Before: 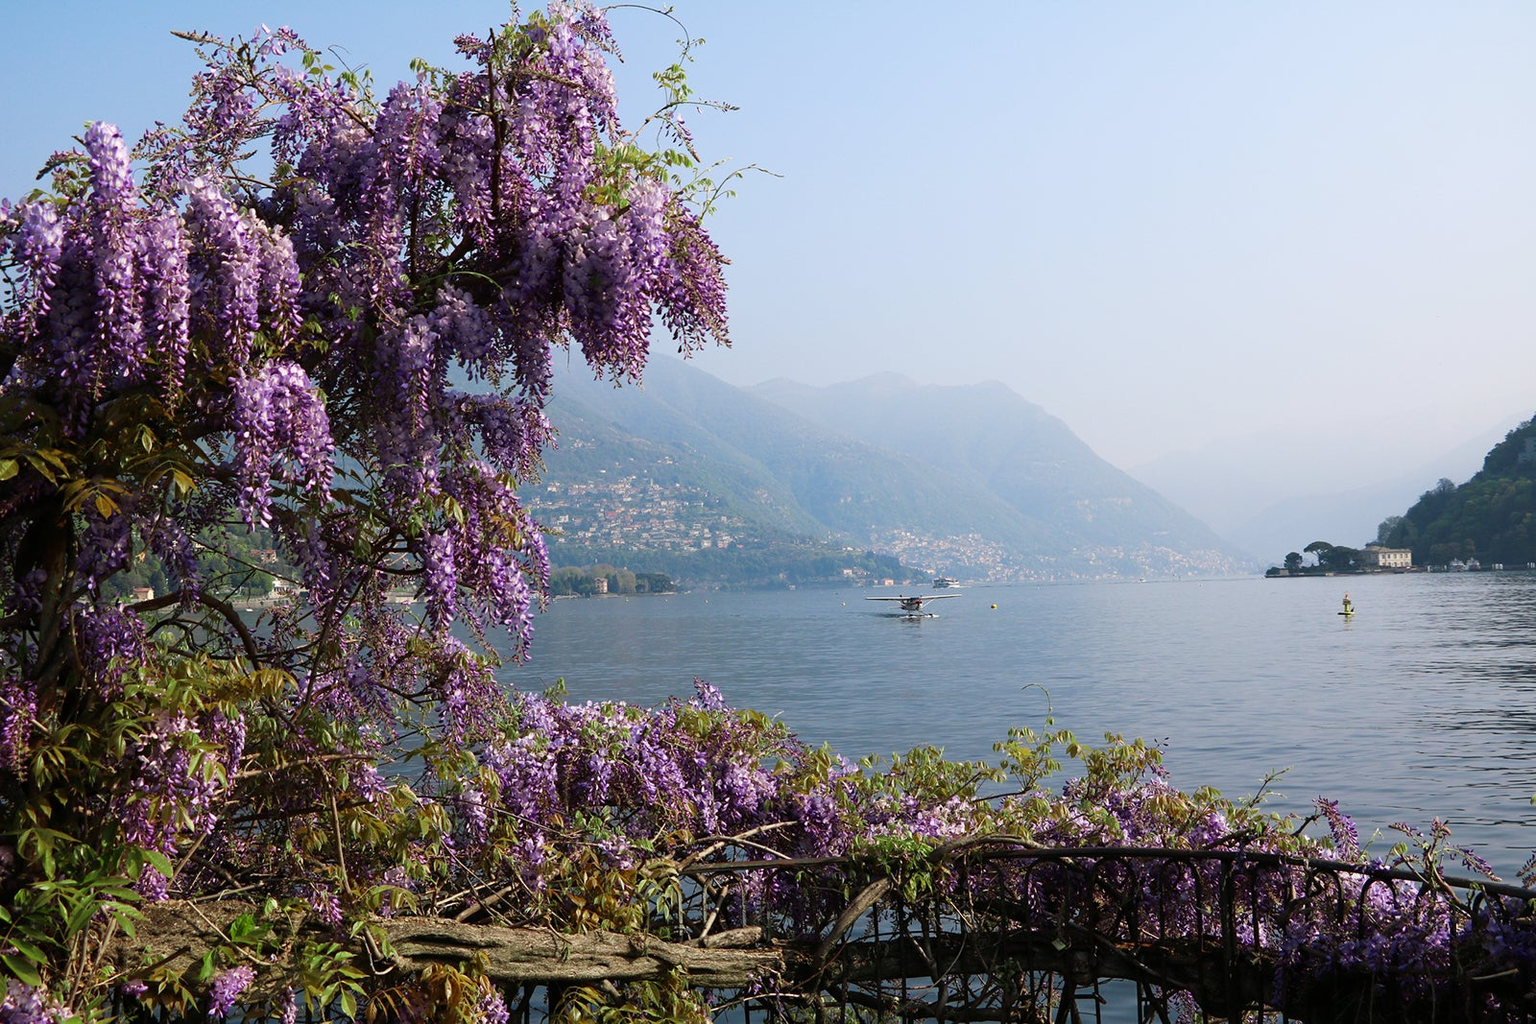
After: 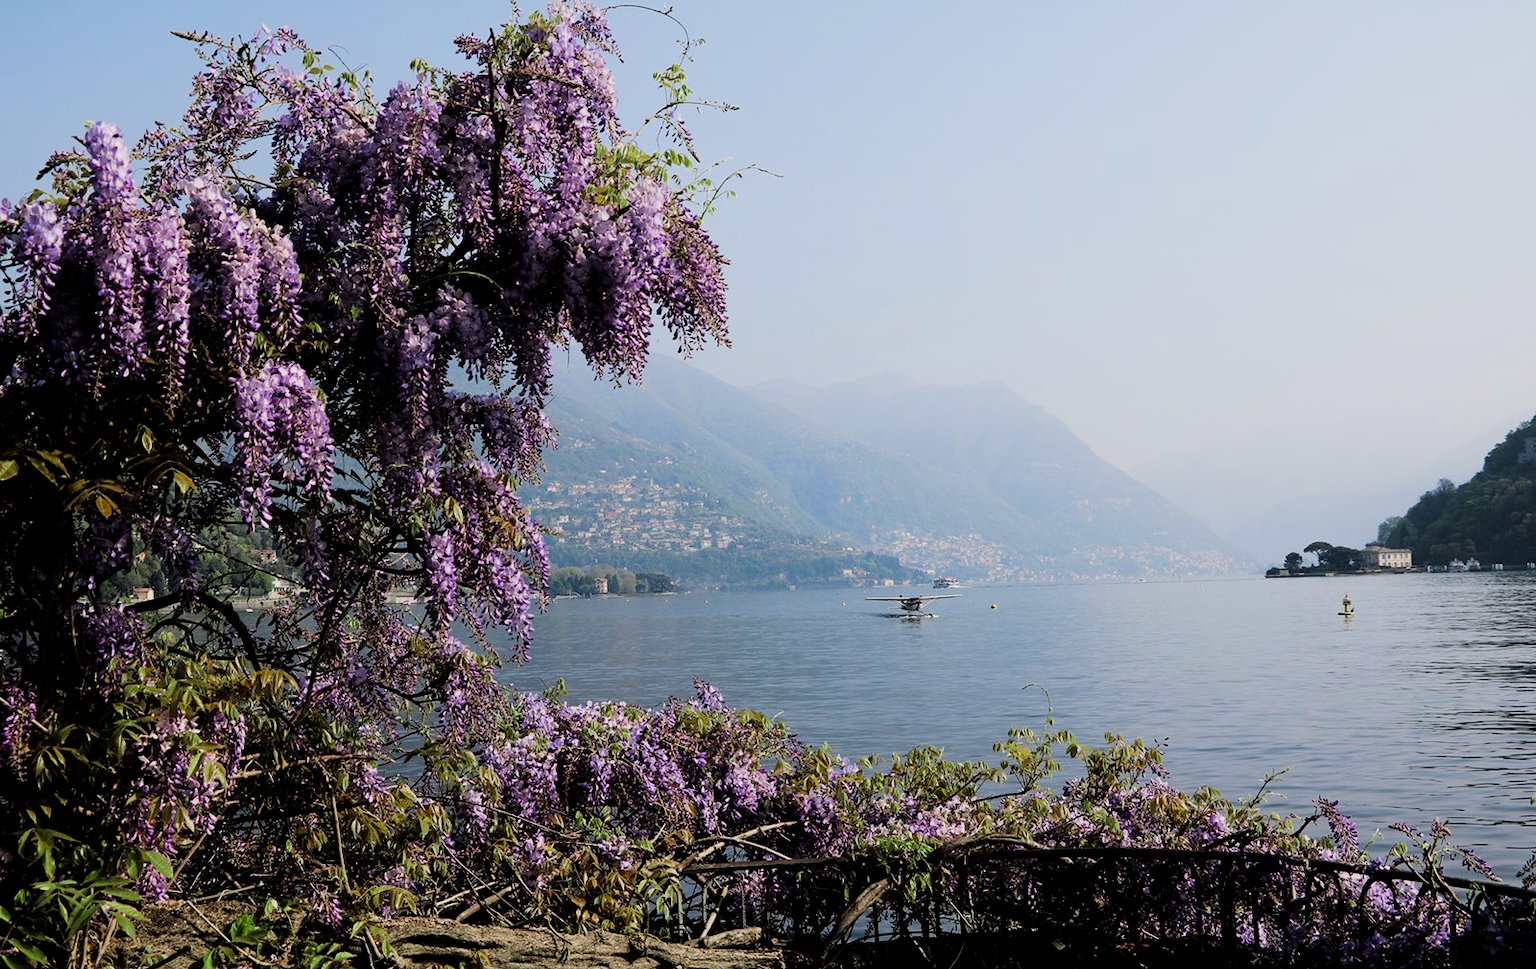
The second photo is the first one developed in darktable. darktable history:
crop and rotate: top 0.008%, bottom 5.242%
filmic rgb: black relative exposure -5.04 EV, white relative exposure 3.98 EV, threshold 5.97 EV, hardness 2.91, contrast 1.3, enable highlight reconstruction true
